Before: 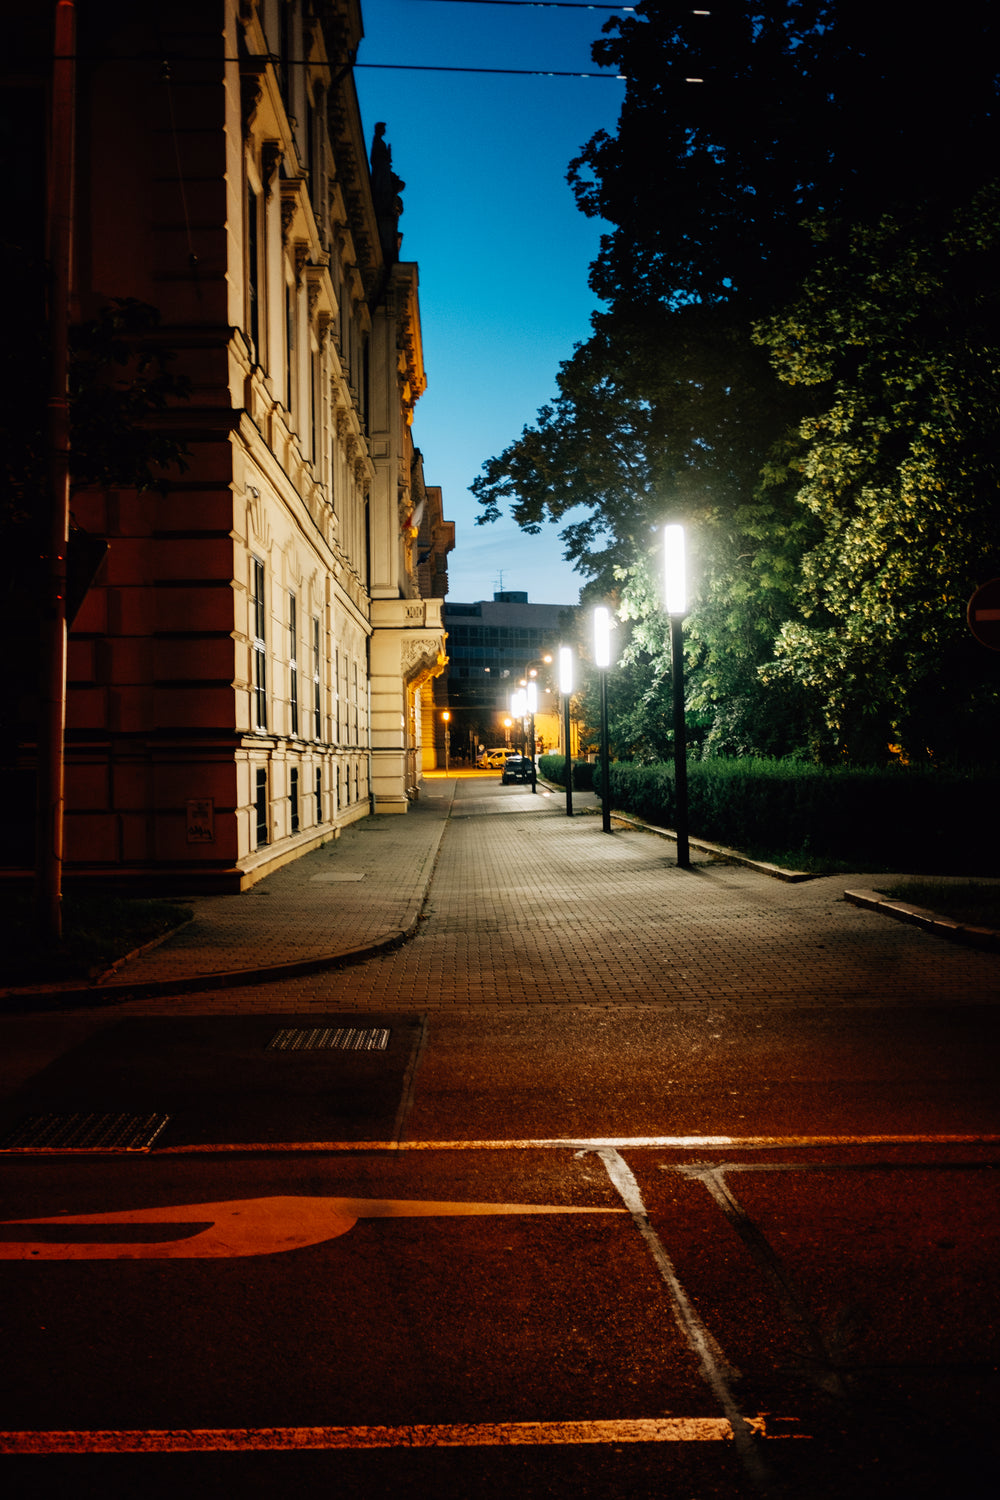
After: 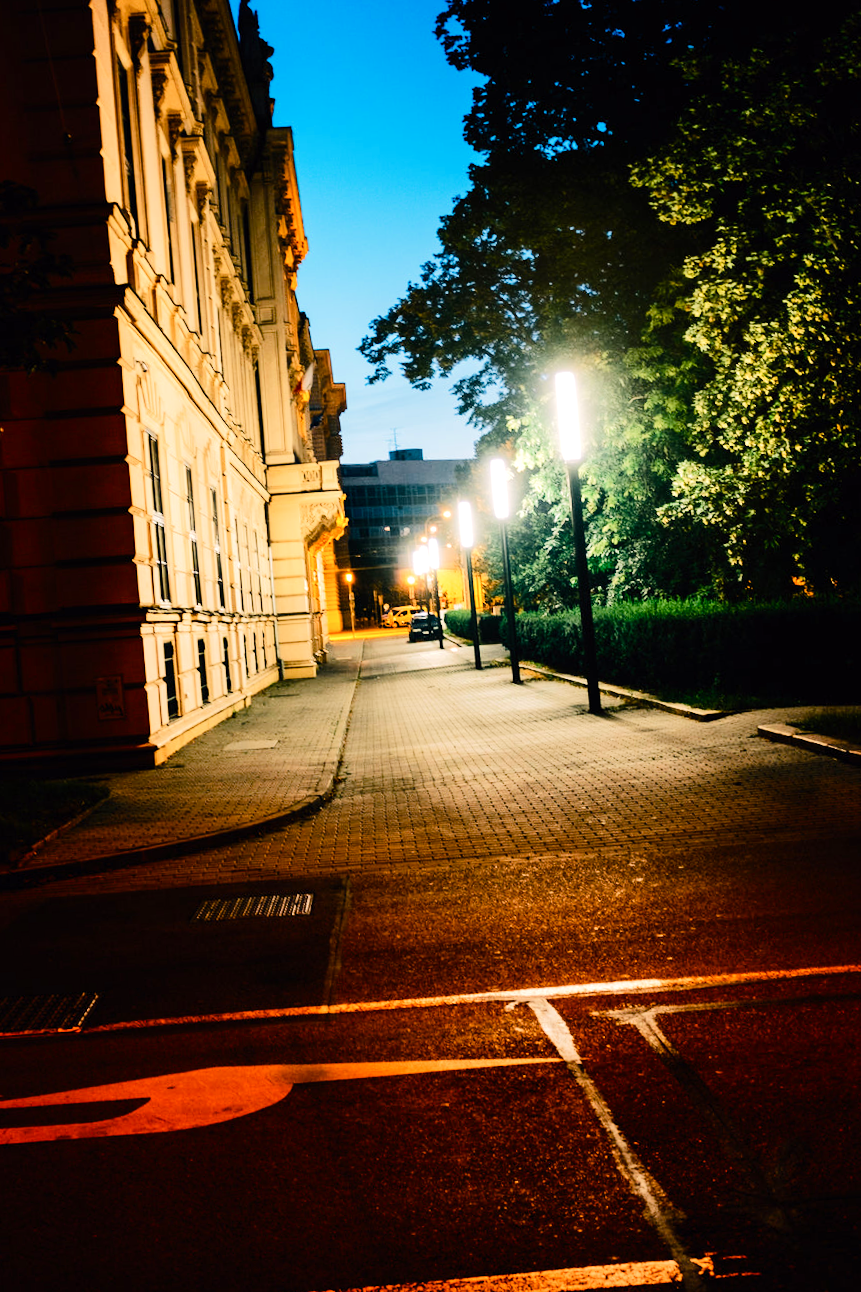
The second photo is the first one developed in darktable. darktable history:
color balance rgb: power › hue 329.06°, highlights gain › chroma 1.341%, highlights gain › hue 56.22°, linear chroma grading › shadows 15.487%, perceptual saturation grading › global saturation 20%, perceptual saturation grading › highlights -25.254%, perceptual saturation grading › shadows 25.779%, global vibrance 5.004%, contrast 3.55%
crop and rotate: angle 3.67°, left 5.713%, top 5.694%
tone equalizer: -7 EV 0.151 EV, -6 EV 0.607 EV, -5 EV 1.12 EV, -4 EV 1.35 EV, -3 EV 1.15 EV, -2 EV 0.6 EV, -1 EV 0.152 EV, edges refinement/feathering 500, mask exposure compensation -1.57 EV, preserve details no
